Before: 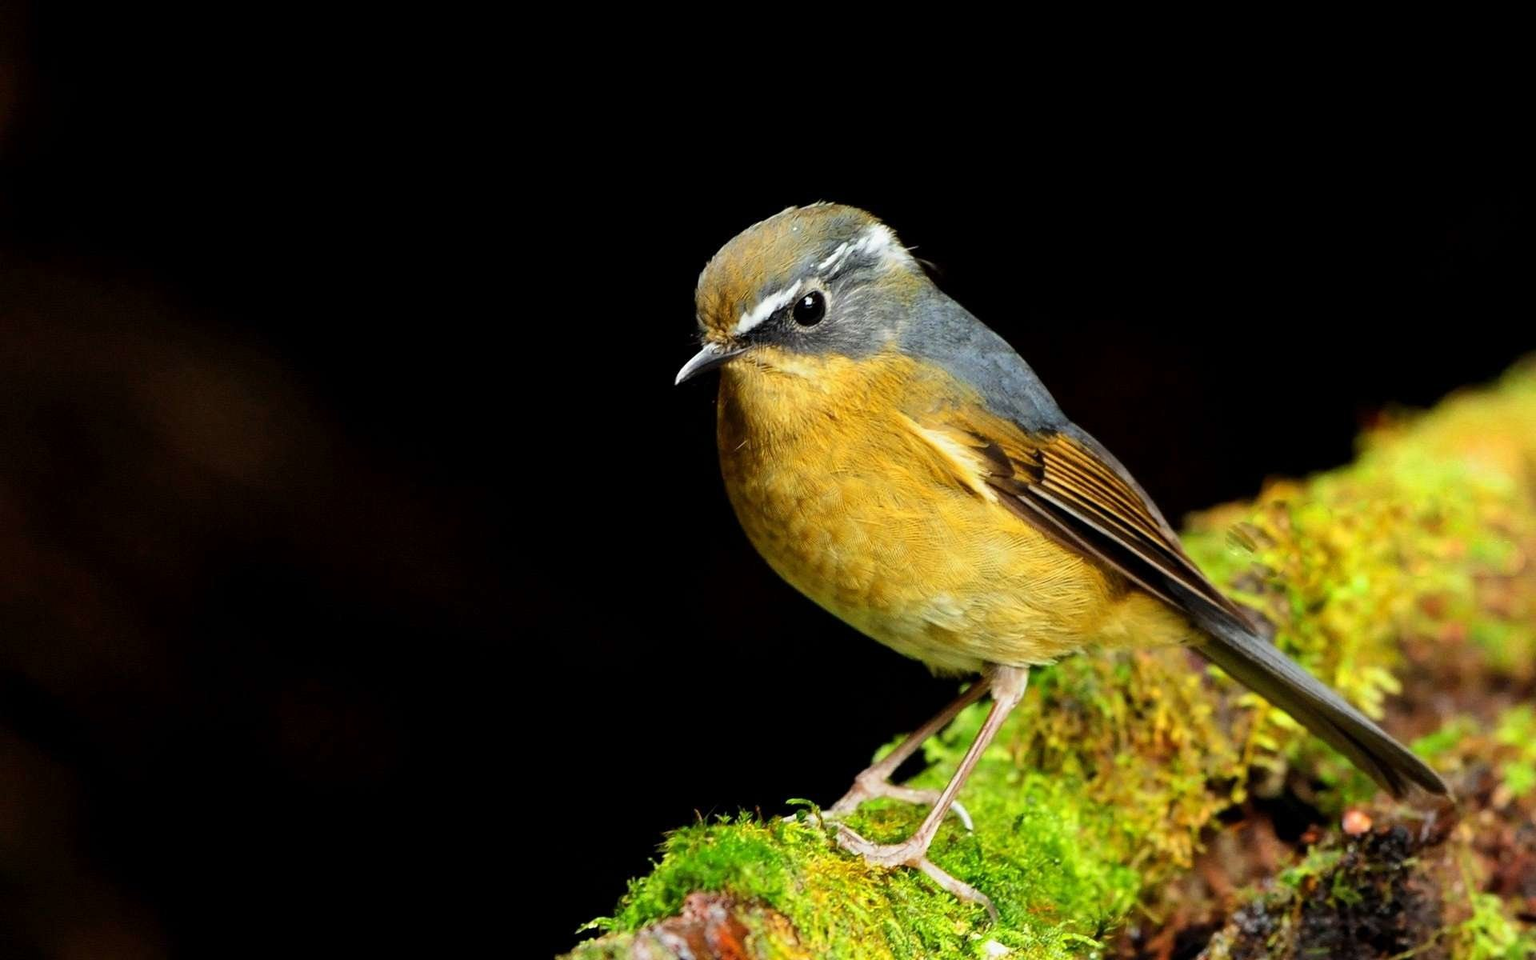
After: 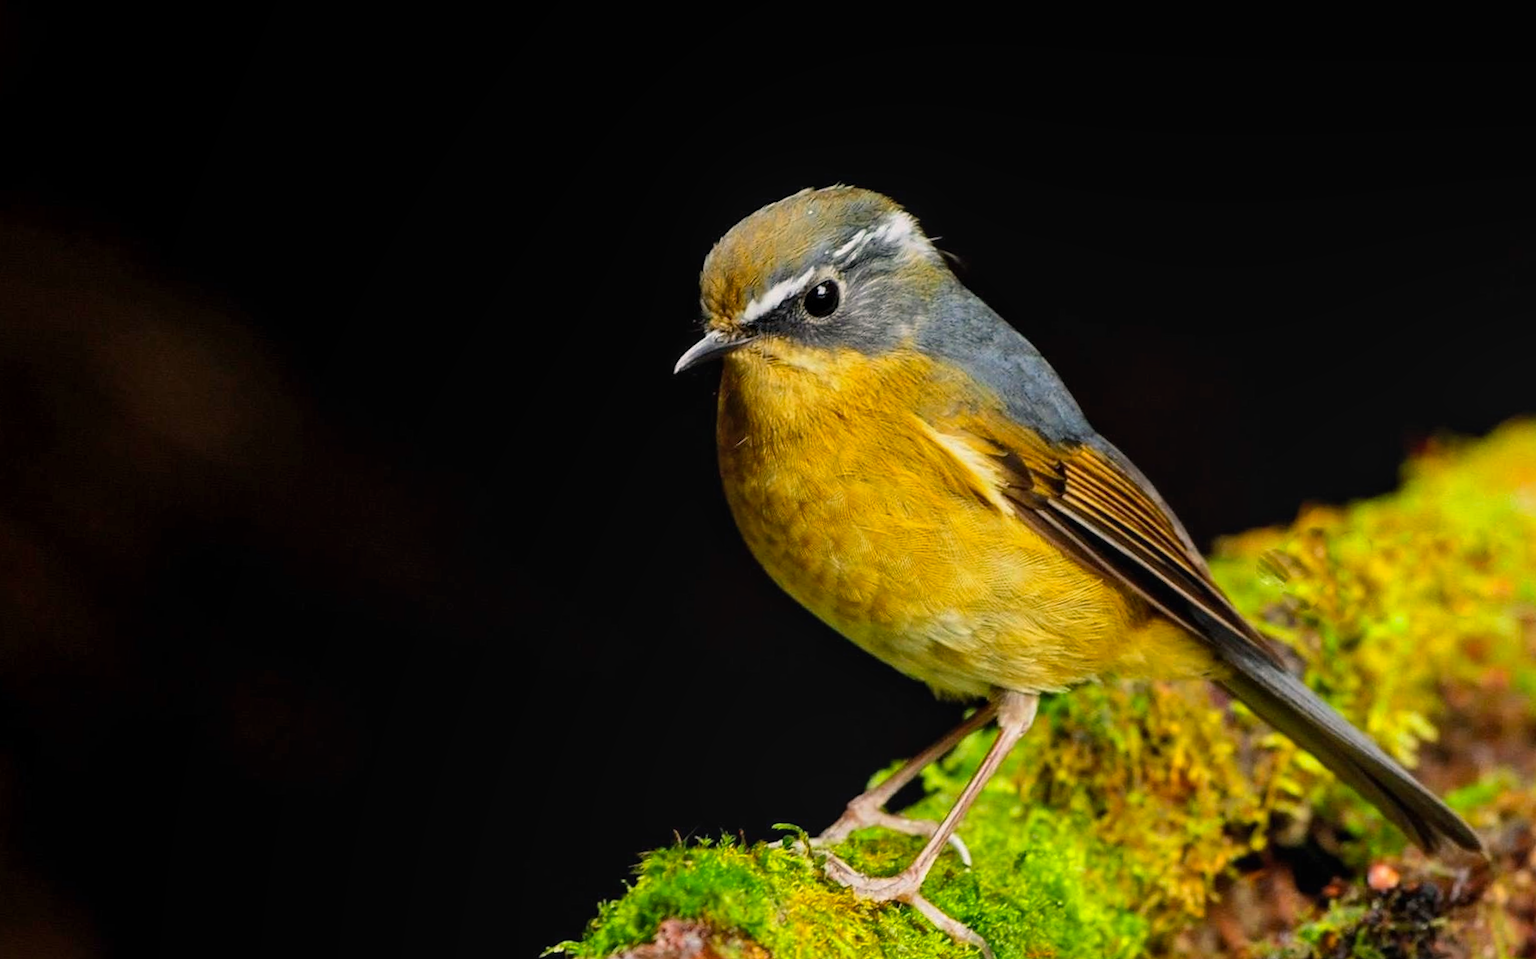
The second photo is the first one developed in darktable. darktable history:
local contrast: detail 110%
crop and rotate: angle -2.67°
color balance rgb: power › hue 323.95°, highlights gain › chroma 0.96%, highlights gain › hue 25.45°, perceptual saturation grading › global saturation 10.25%
